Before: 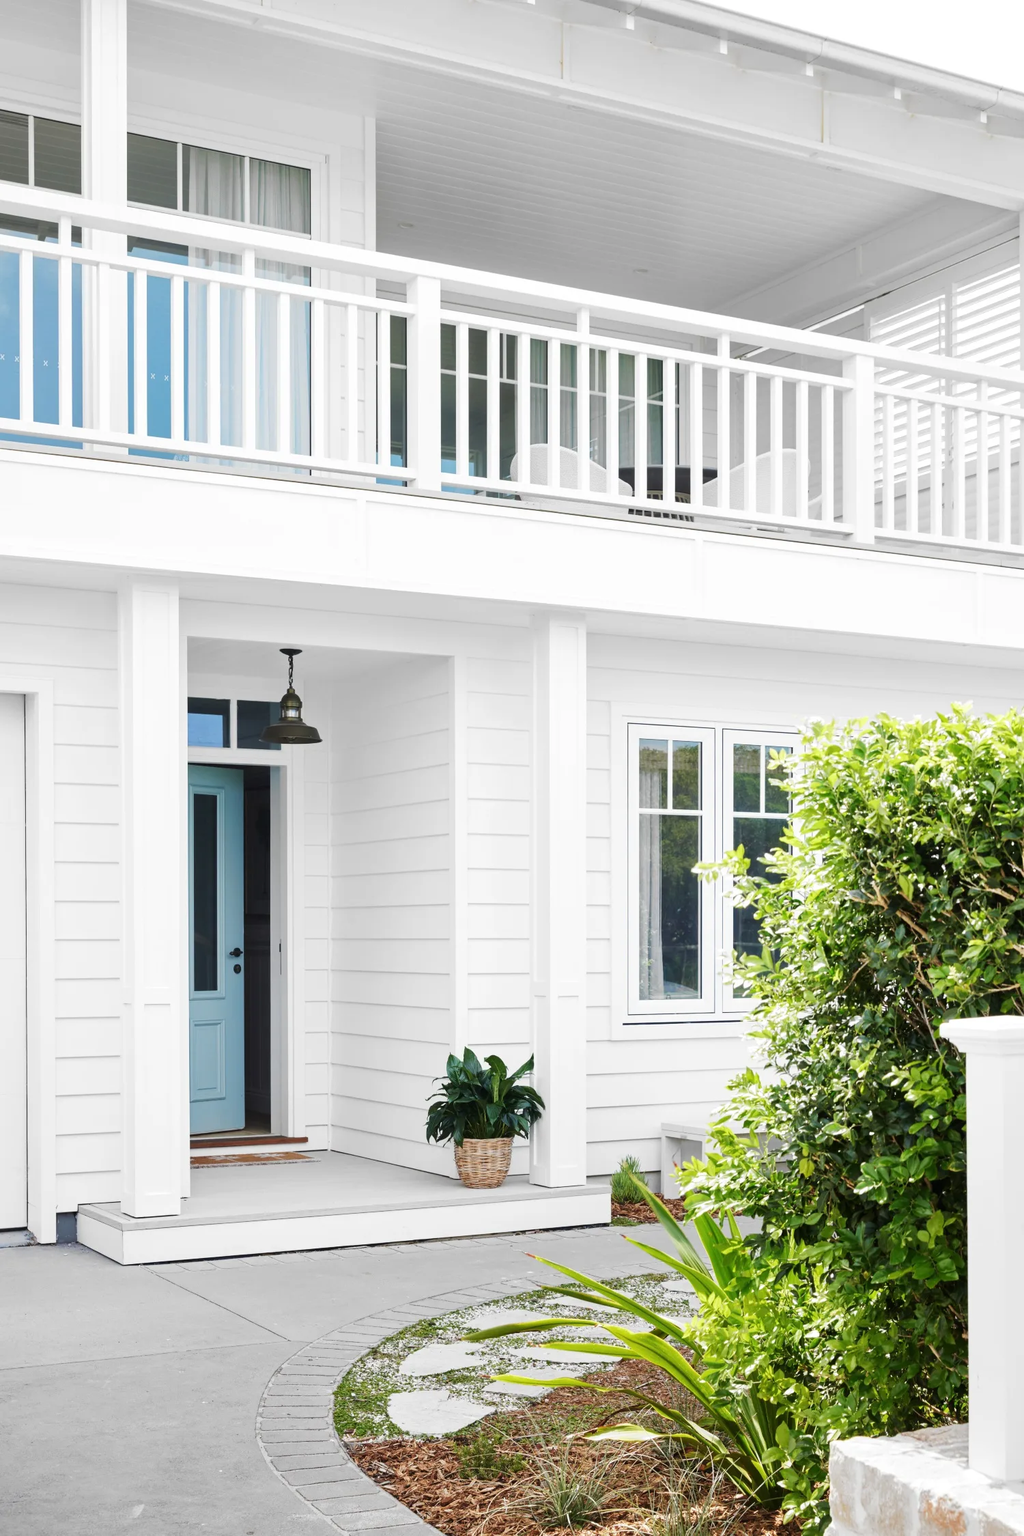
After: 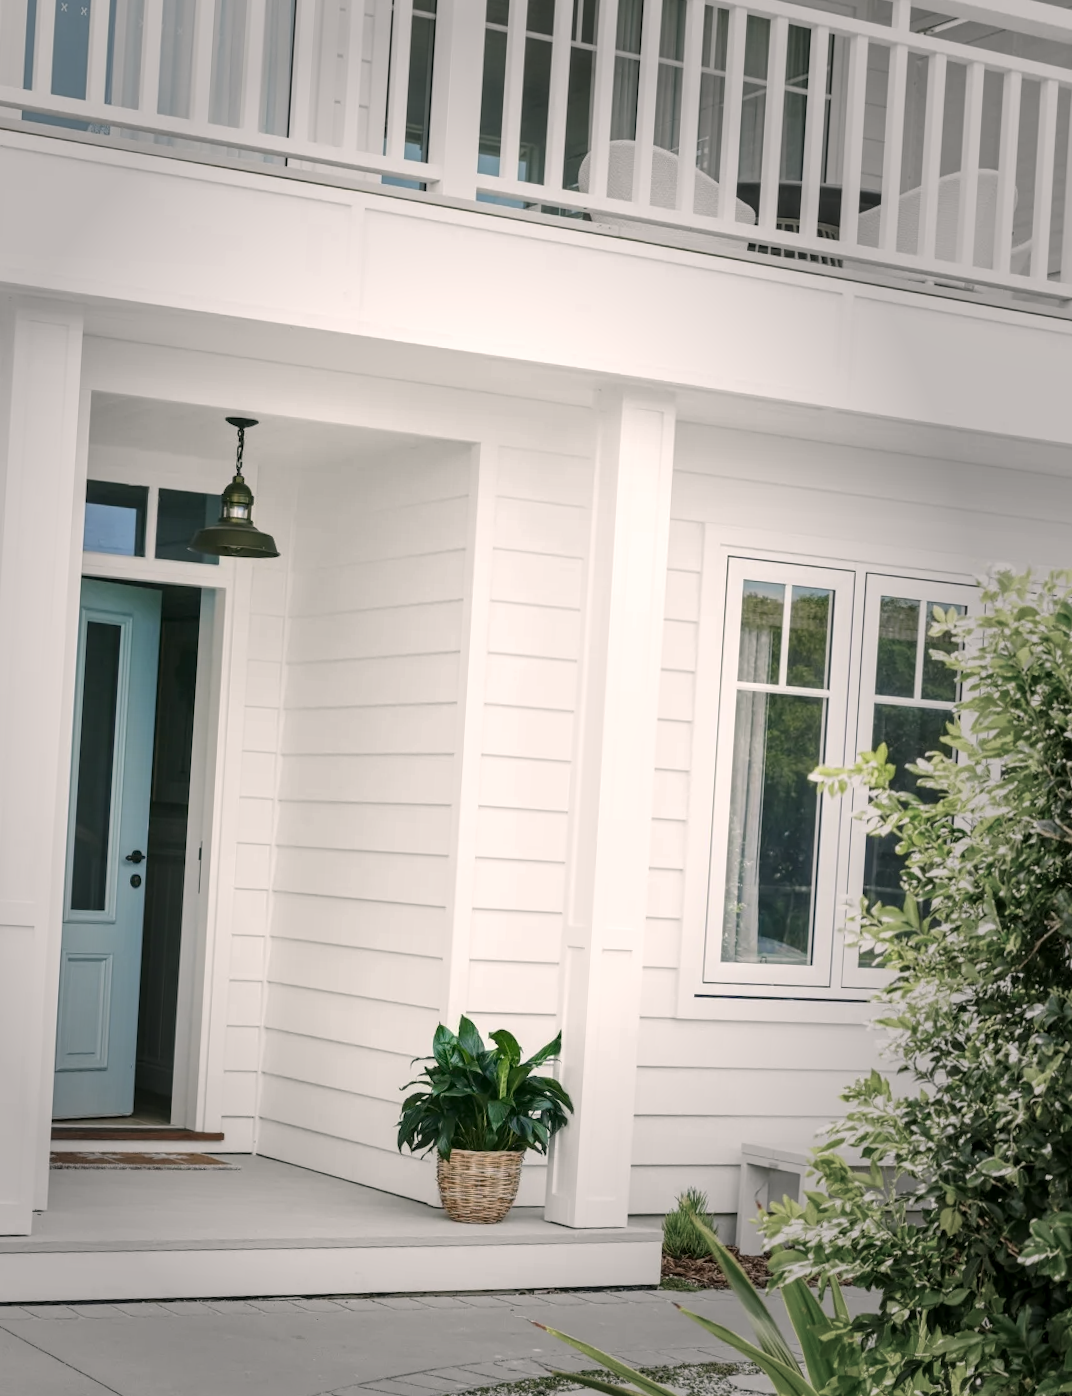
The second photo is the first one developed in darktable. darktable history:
crop and rotate: angle -3.44°, left 9.776%, top 20.423%, right 12.421%, bottom 12.023%
vignetting: fall-off start 48.74%, center (-0.148, 0.02), automatic ratio true, width/height ratio 1.298
color correction: highlights a* 4.54, highlights b* 4.97, shadows a* -7.28, shadows b* 4.99
local contrast: on, module defaults
